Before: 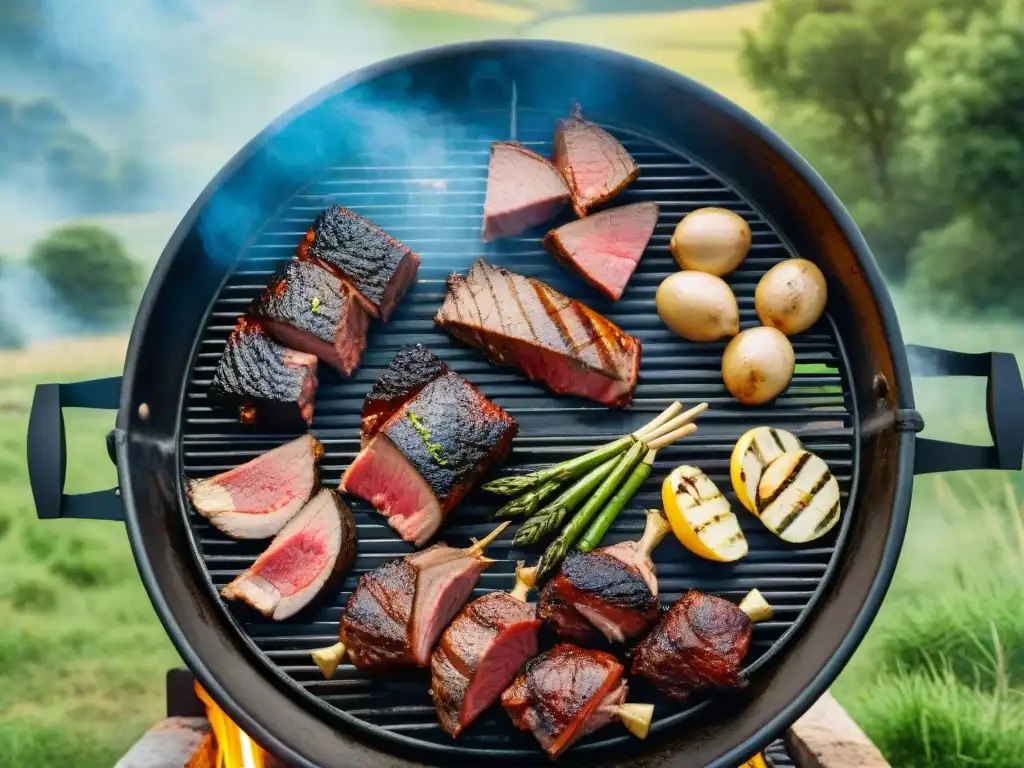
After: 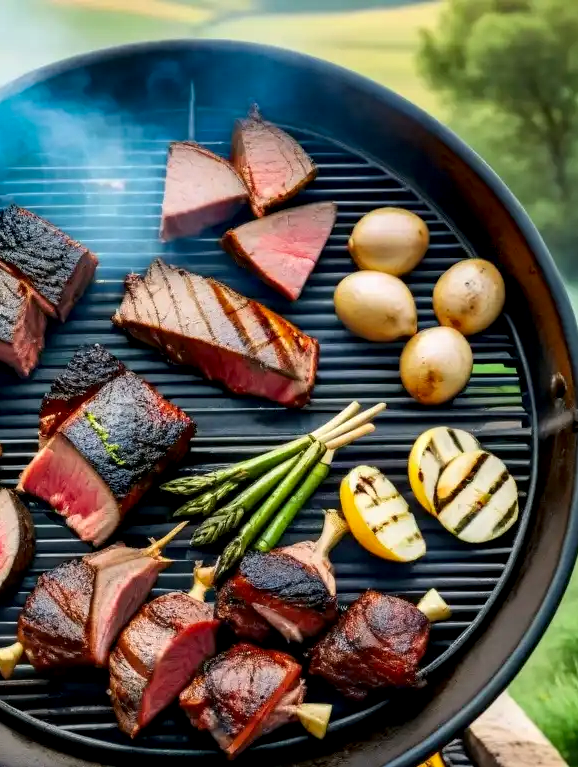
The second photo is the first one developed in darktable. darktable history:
crop: left 31.53%, top 0.014%, right 12.008%
contrast brightness saturation: contrast 0.037, saturation 0.074
local contrast: highlights 23%, shadows 76%, midtone range 0.746
